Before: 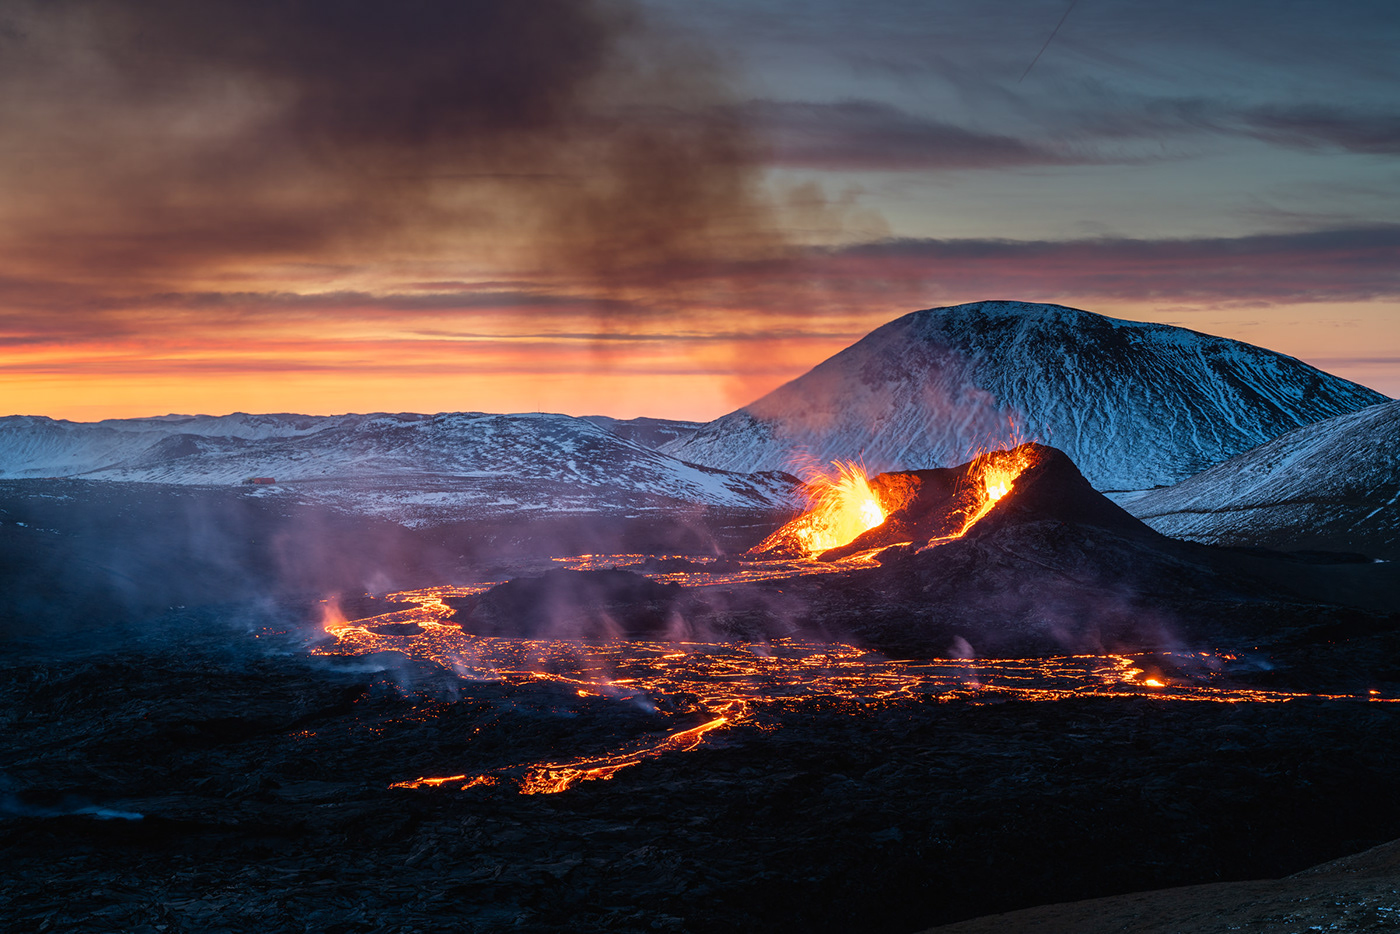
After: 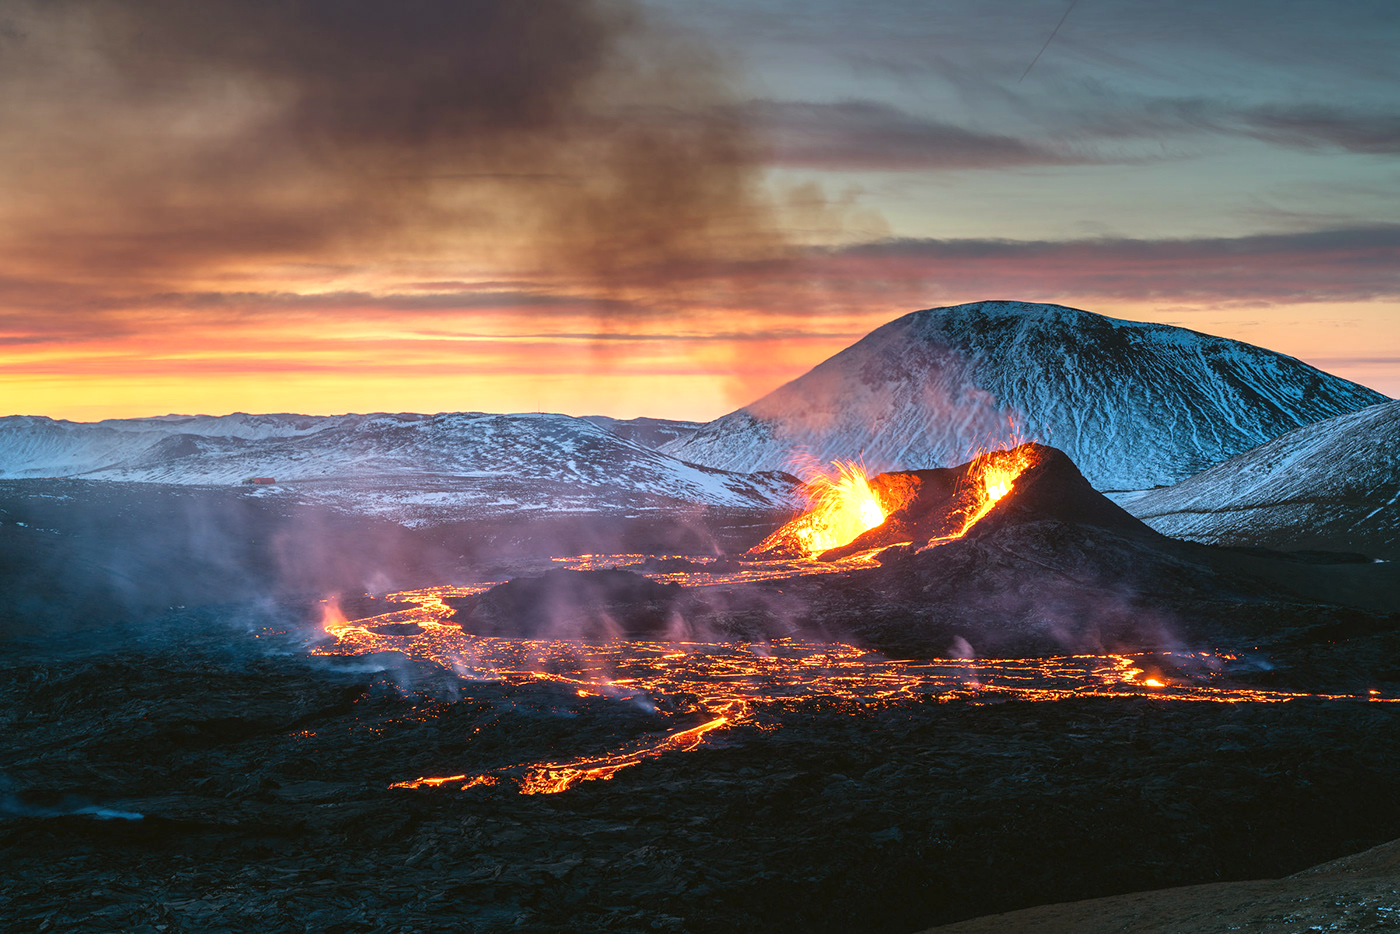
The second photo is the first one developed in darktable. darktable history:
color balance: mode lift, gamma, gain (sRGB), lift [1.04, 1, 1, 0.97], gamma [1.01, 1, 1, 0.97], gain [0.96, 1, 1, 0.97]
exposure: exposure 0.785 EV, compensate highlight preservation false
